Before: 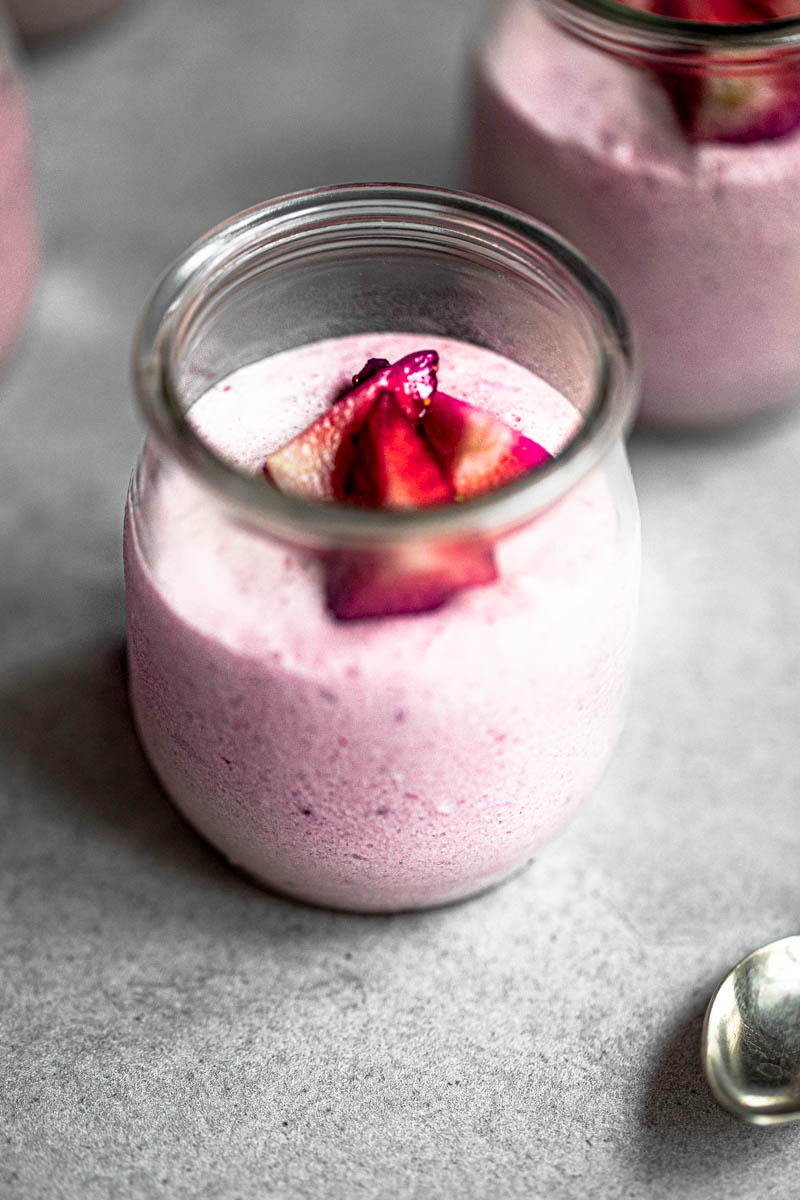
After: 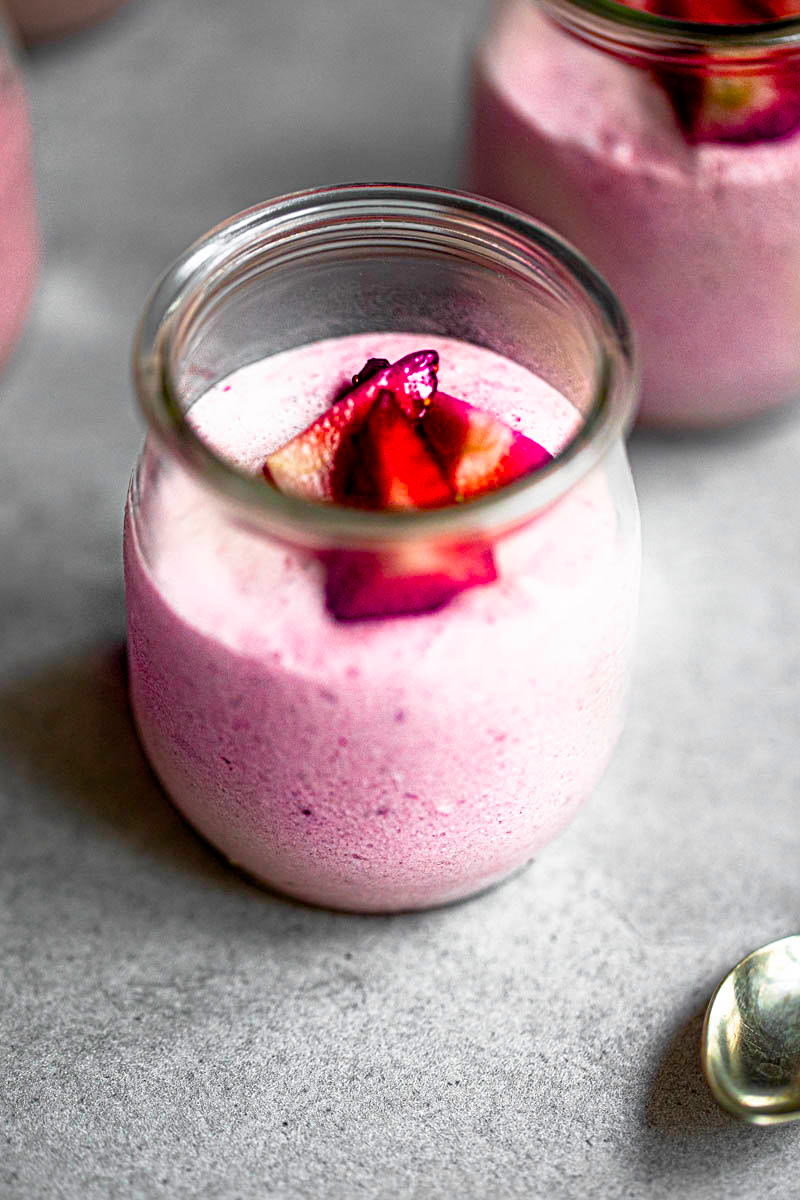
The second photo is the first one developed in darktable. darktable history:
sharpen: amount 0.207
color balance rgb: perceptual saturation grading › global saturation 34.605%, perceptual saturation grading › highlights -29.934%, perceptual saturation grading › shadows 36.126%, global vibrance 50.72%
